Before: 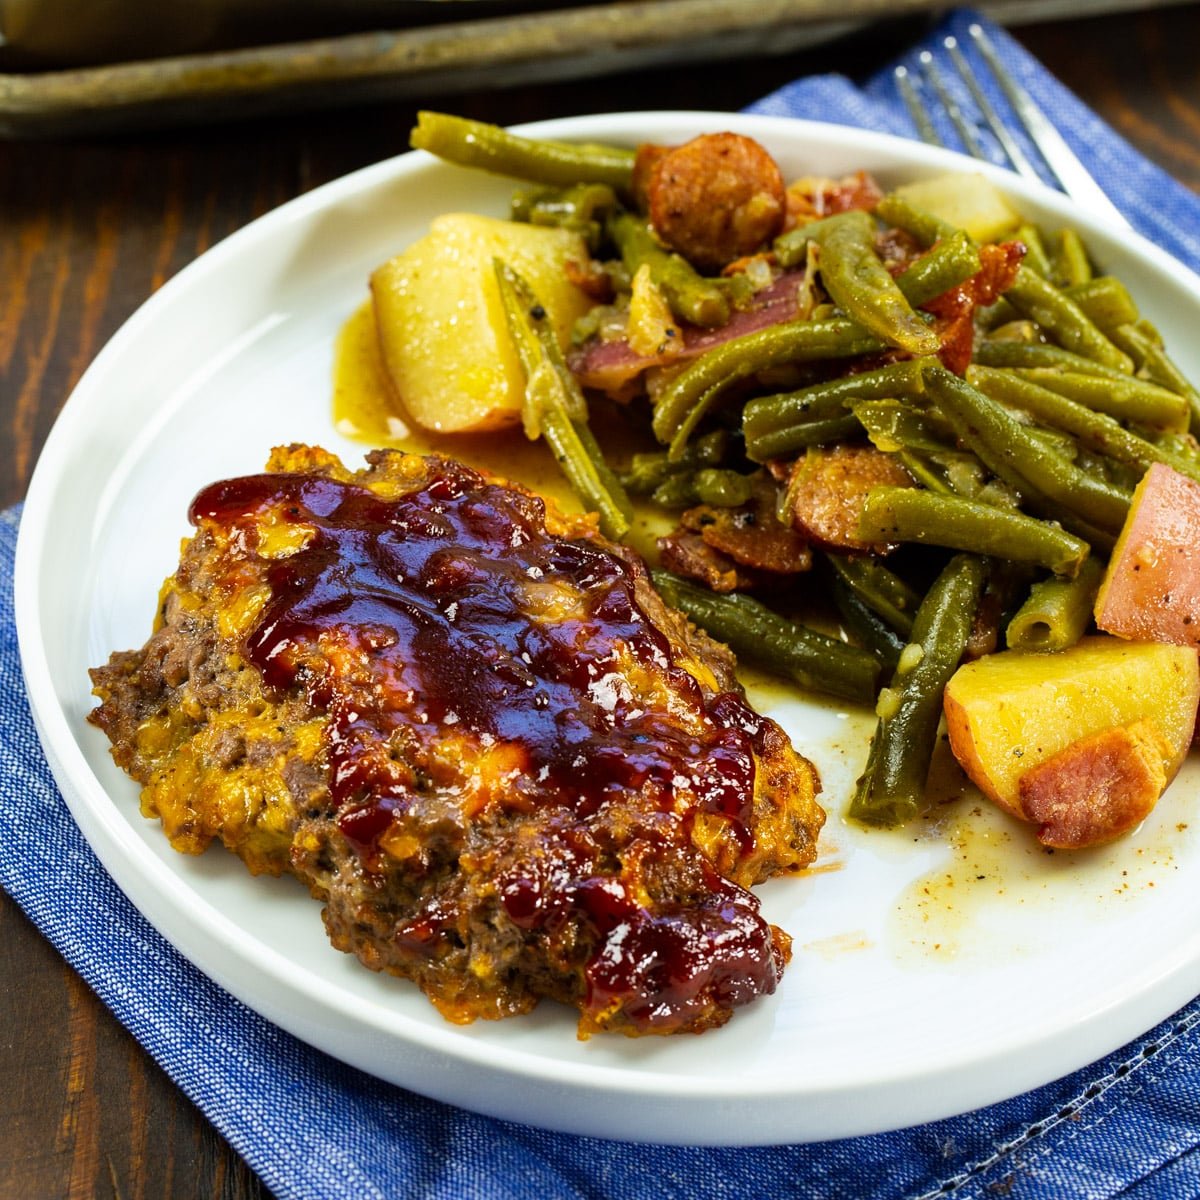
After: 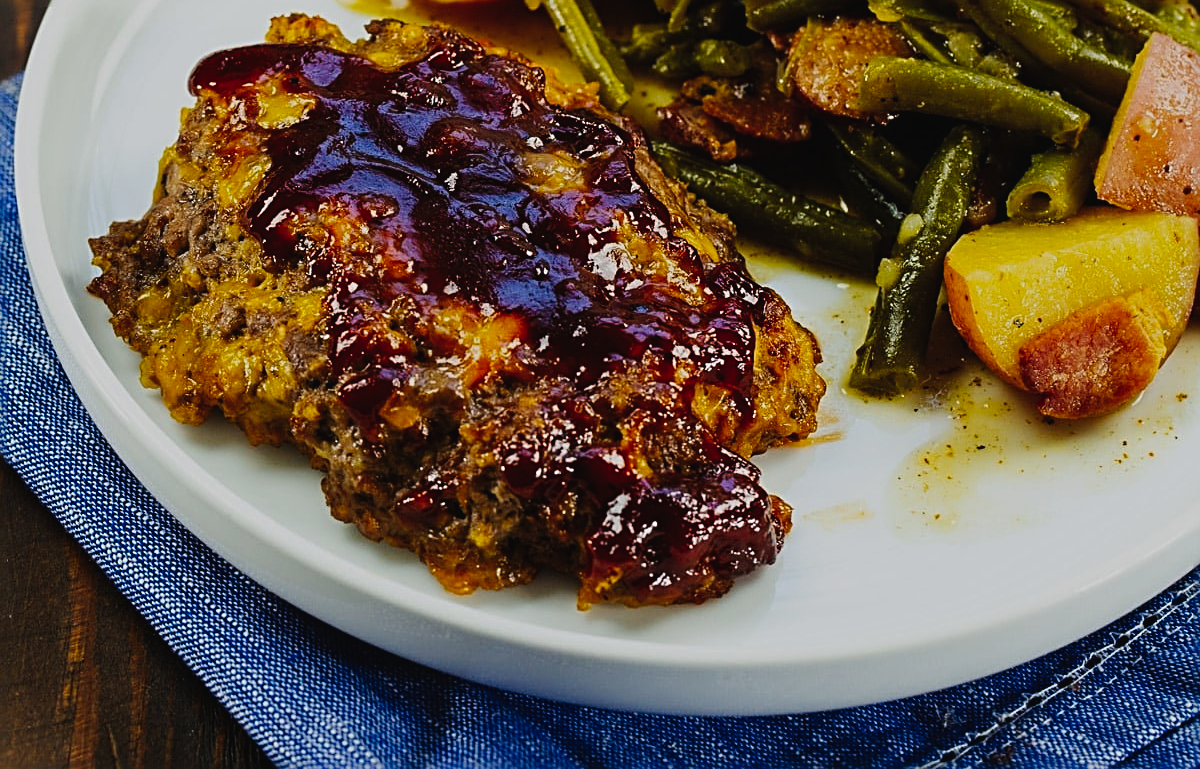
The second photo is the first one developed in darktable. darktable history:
crop and rotate: top 35.865%
tone curve: curves: ch0 [(0, 0.023) (0.132, 0.075) (0.241, 0.178) (0.487, 0.491) (0.782, 0.8) (1, 0.989)]; ch1 [(0, 0) (0.396, 0.369) (0.467, 0.454) (0.498, 0.5) (0.518, 0.517) (0.57, 0.586) (0.619, 0.663) (0.692, 0.744) (1, 1)]; ch2 [(0, 0) (0.427, 0.416) (0.483, 0.481) (0.503, 0.503) (0.526, 0.527) (0.563, 0.573) (0.632, 0.667) (0.705, 0.737) (0.985, 0.966)], preserve colors none
exposure: black level correction 0, exposure -0.773 EV, compensate highlight preservation false
sharpen: radius 2.714, amount 0.654
